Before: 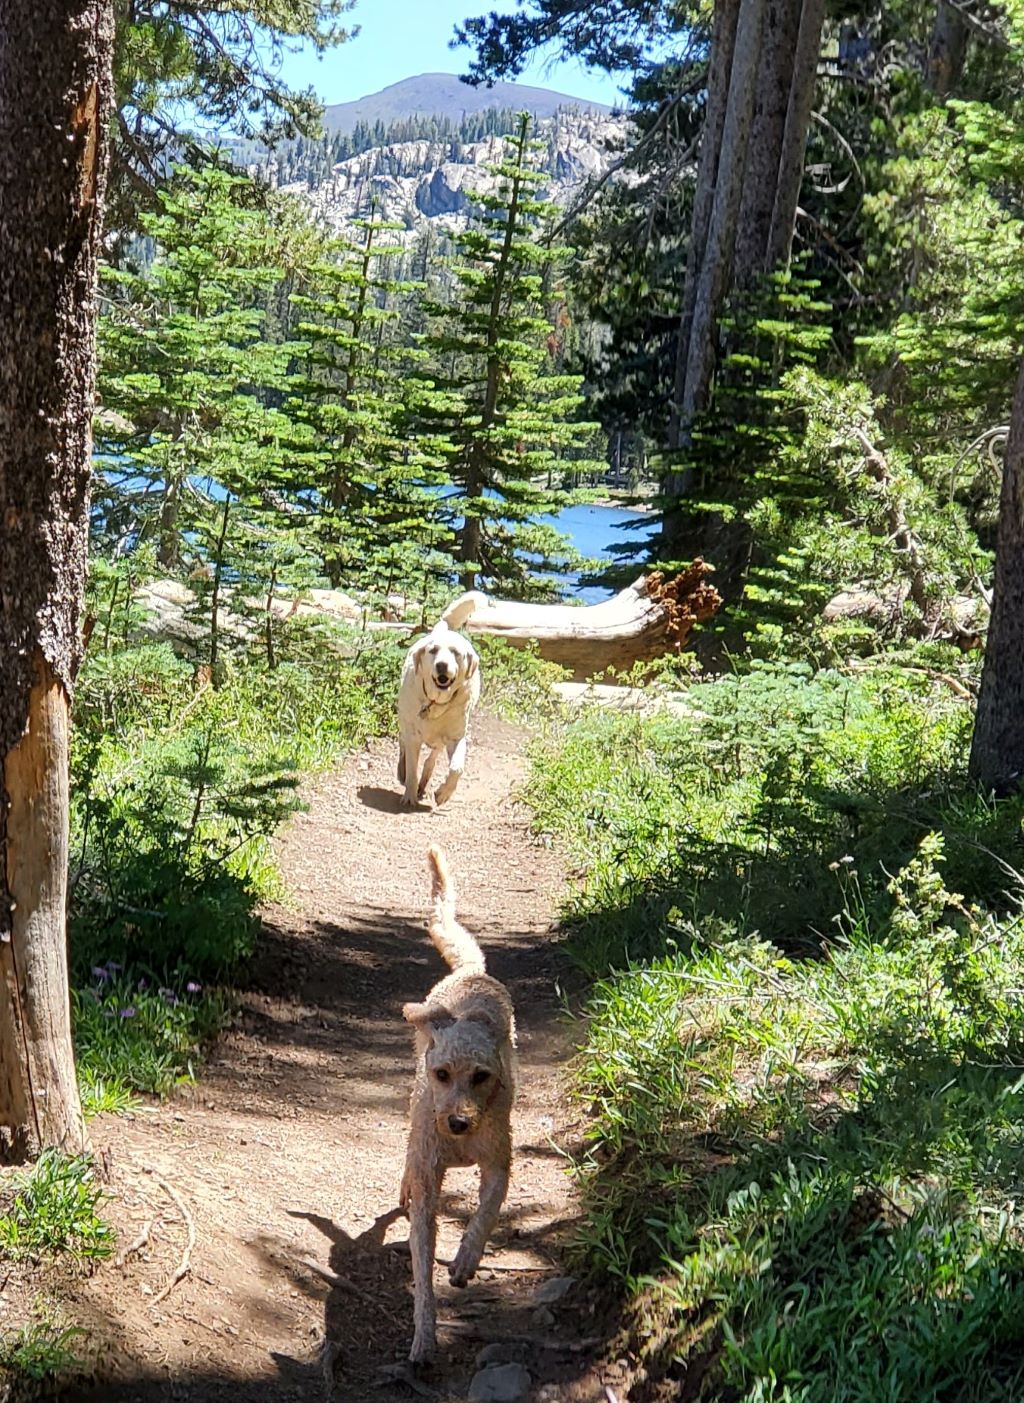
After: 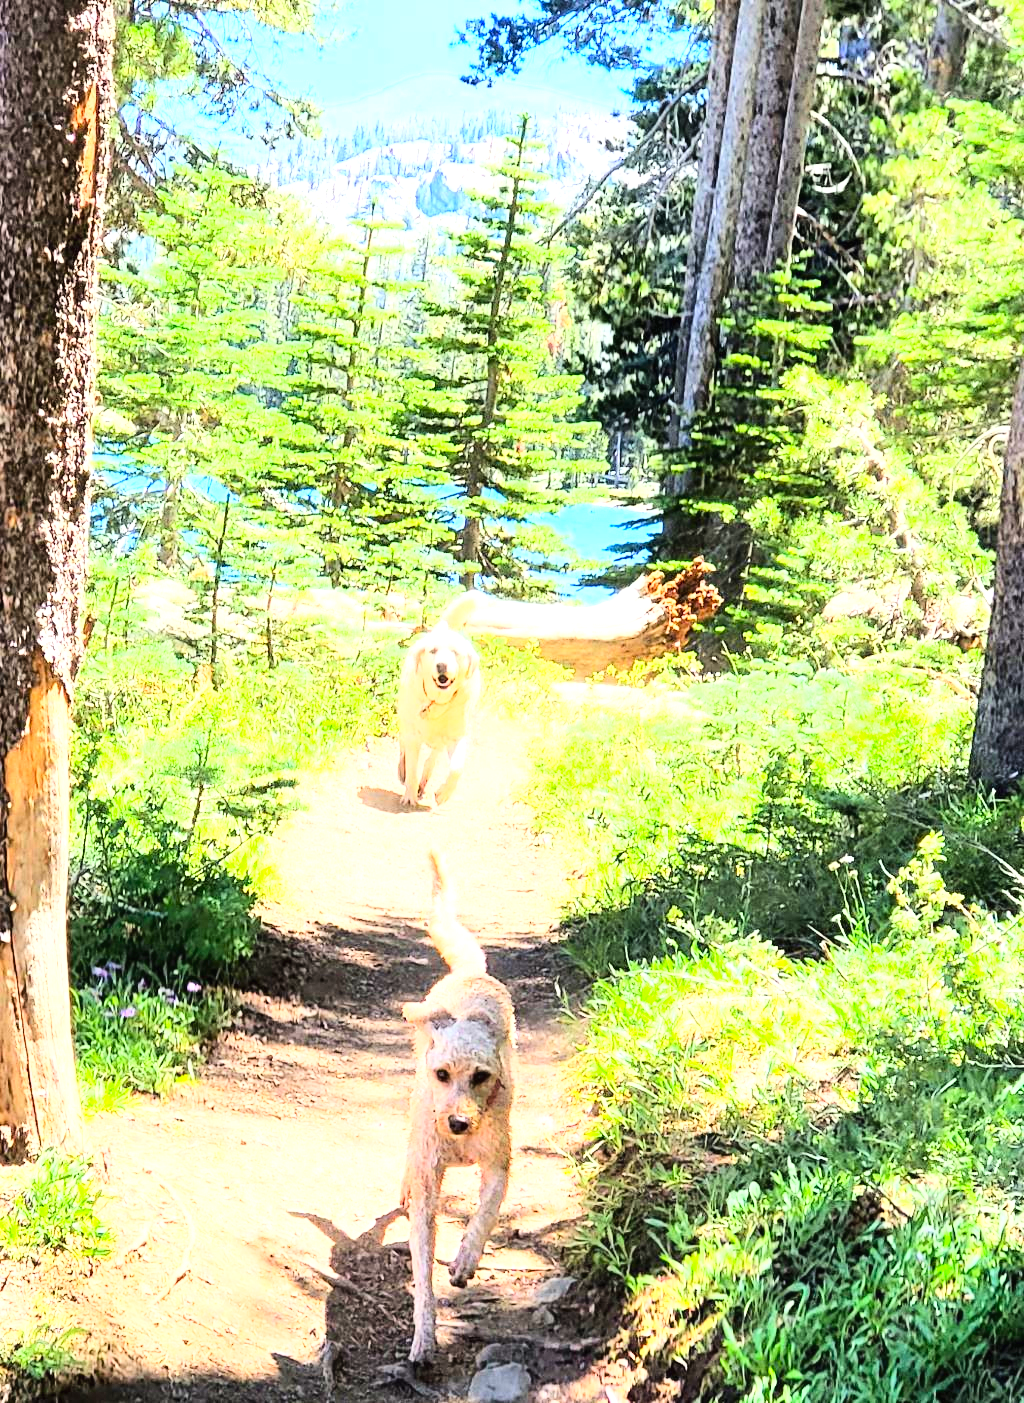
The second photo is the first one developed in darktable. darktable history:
levels: levels [0, 0.492, 0.984]
contrast brightness saturation: contrast 0.205, brightness 0.164, saturation 0.225
exposure: black level correction 0, exposure 1.2 EV, compensate highlight preservation false
base curve: curves: ch0 [(0, 0) (0.008, 0.007) (0.022, 0.029) (0.048, 0.089) (0.092, 0.197) (0.191, 0.399) (0.275, 0.534) (0.357, 0.65) (0.477, 0.78) (0.542, 0.833) (0.799, 0.973) (1, 1)]
